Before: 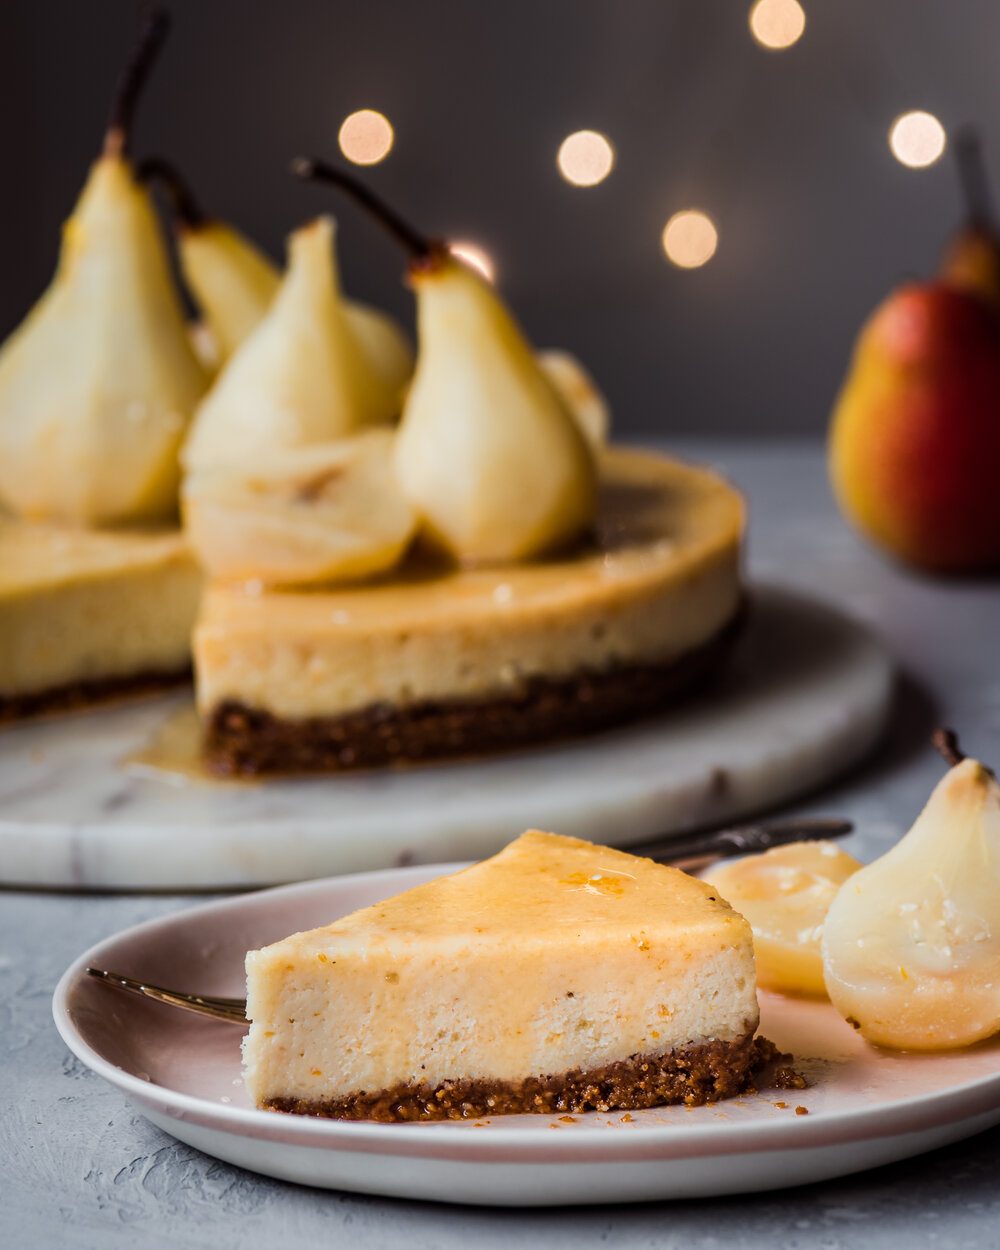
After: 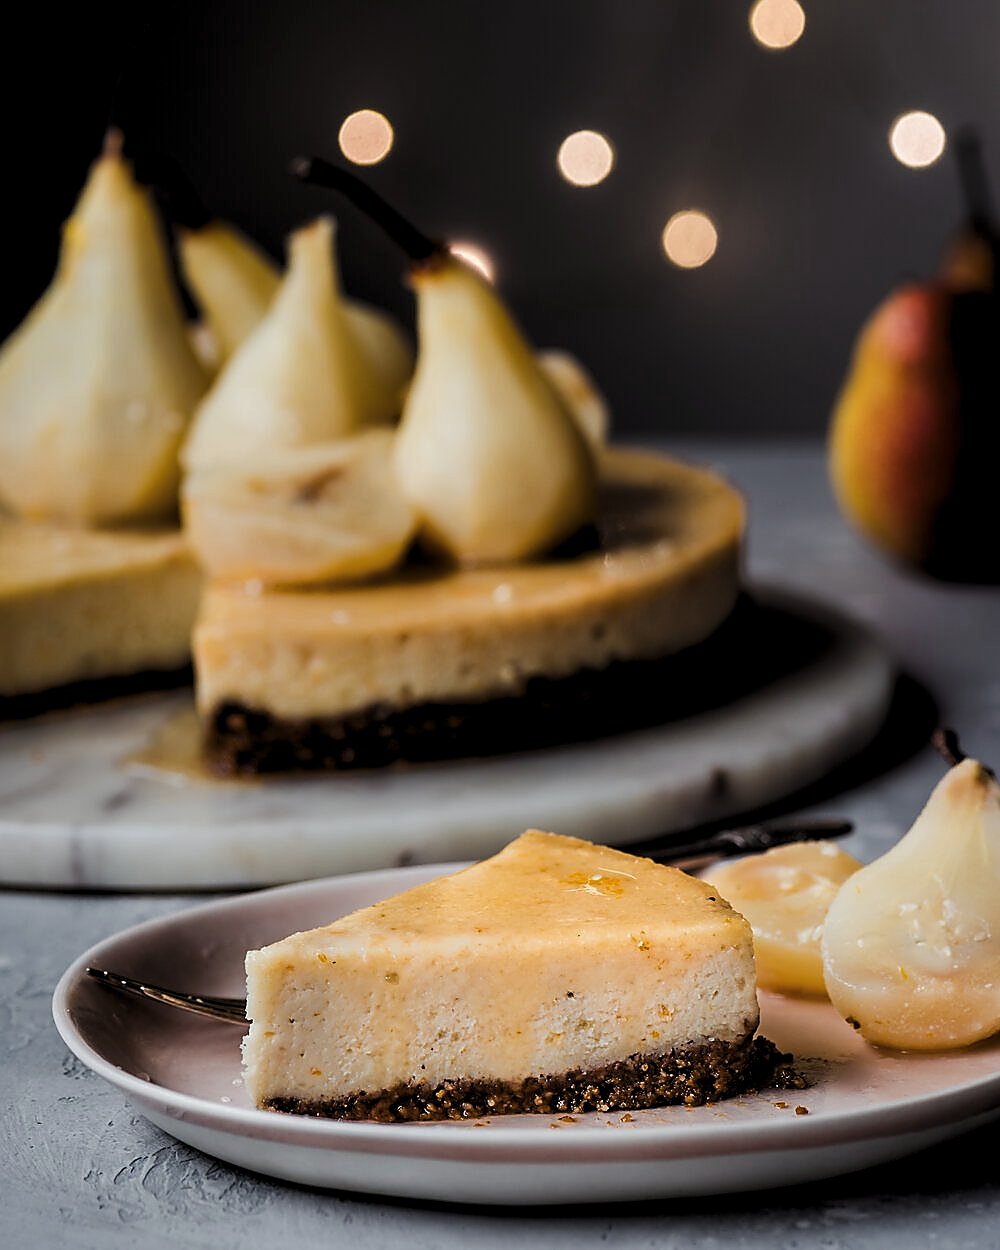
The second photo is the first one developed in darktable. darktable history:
sharpen: radius 1.366, amount 1.237, threshold 0.739
levels: gray 59.41%, white 99.89%, levels [0.116, 0.574, 1]
